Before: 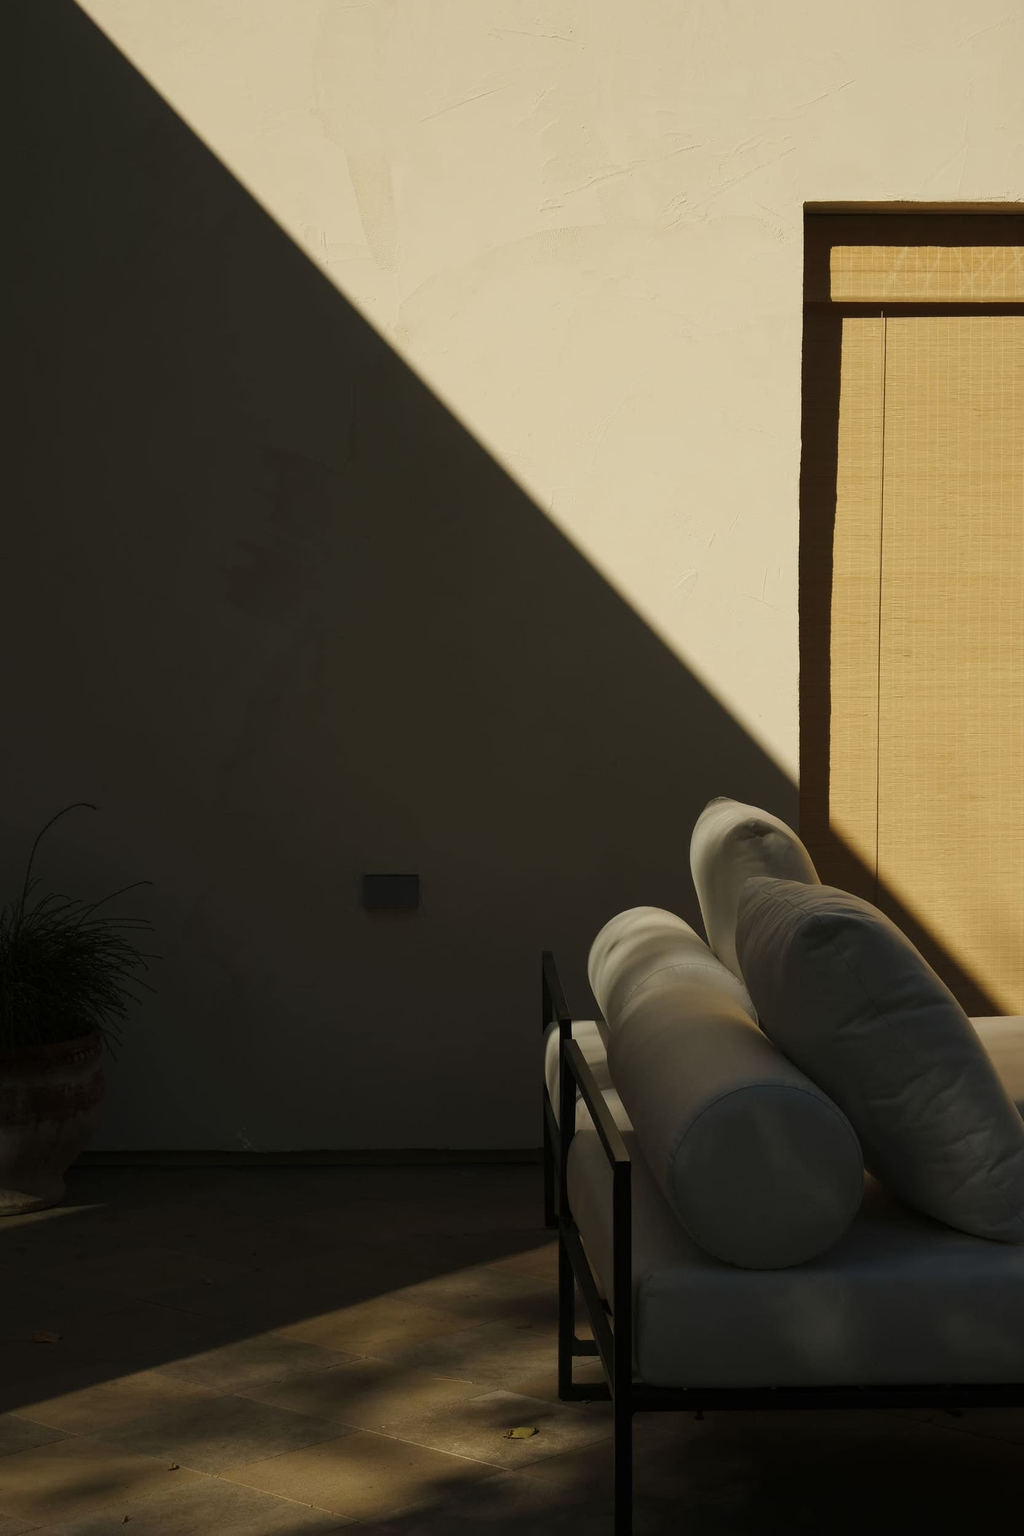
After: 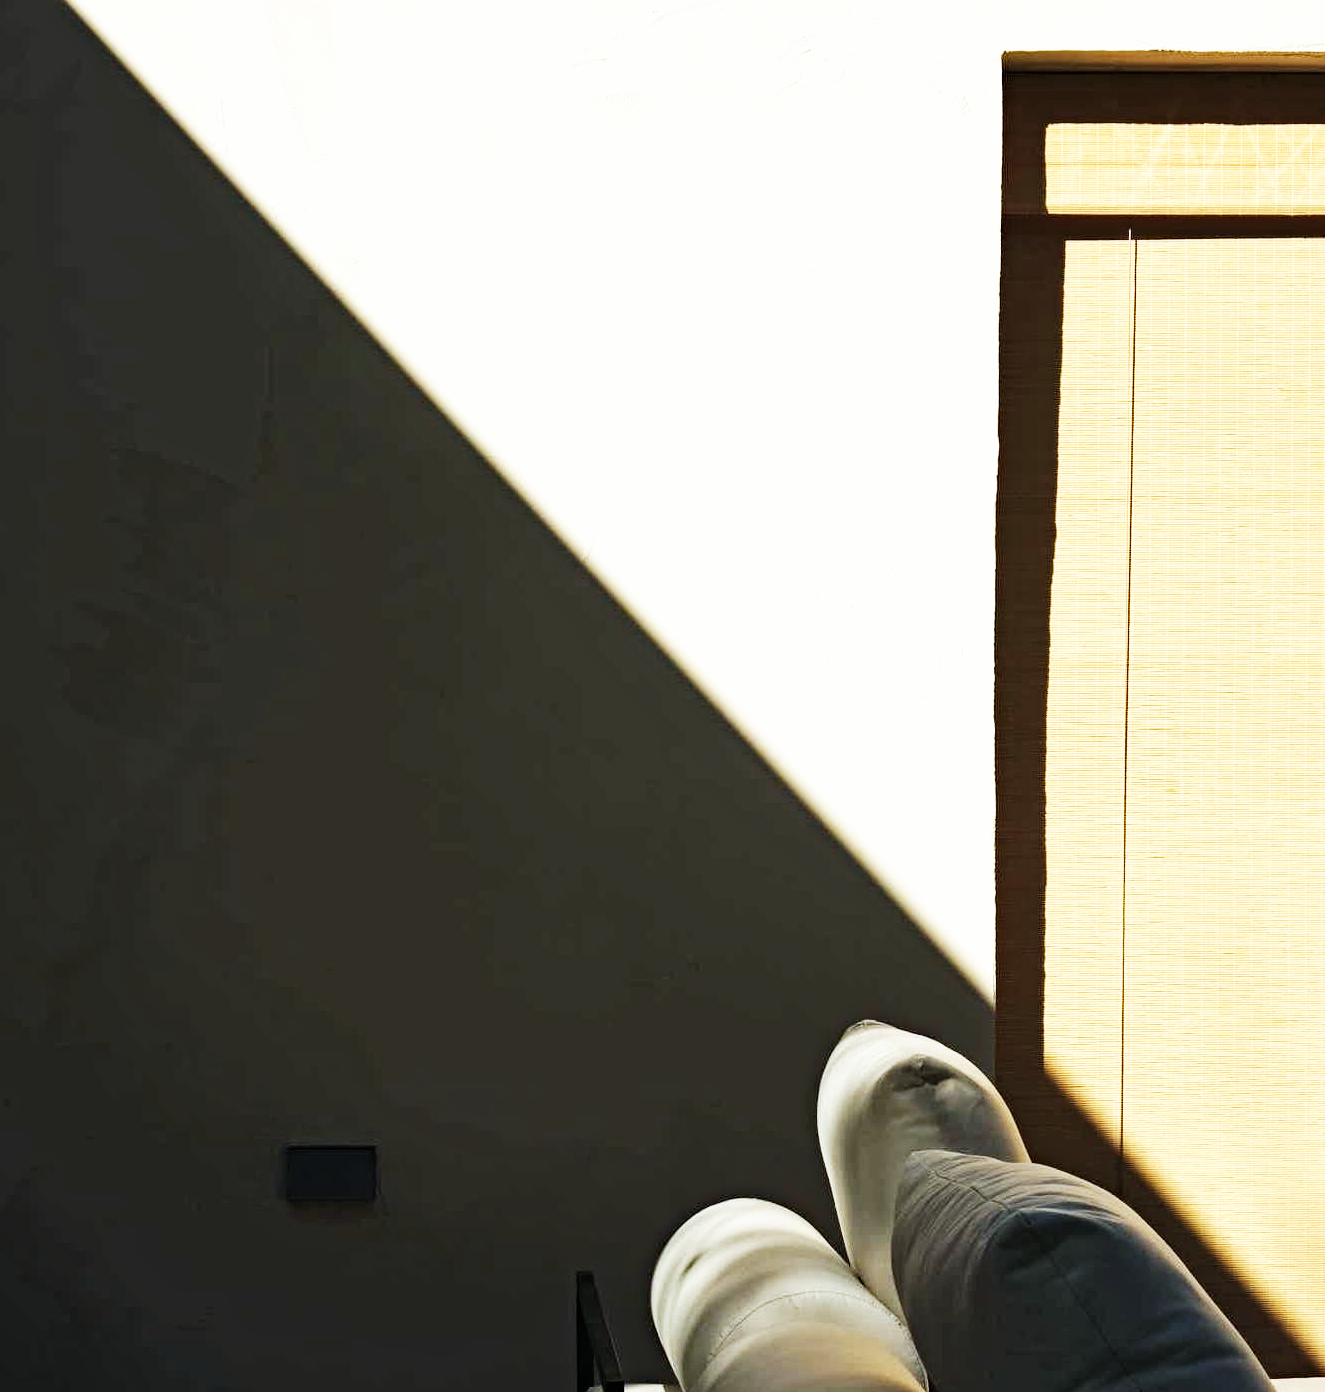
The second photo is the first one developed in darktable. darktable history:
haze removal: compatibility mode true, adaptive false
contrast equalizer: y [[0.5, 0.501, 0.532, 0.538, 0.54, 0.541], [0.5 ×6], [0.5 ×6], [0 ×6], [0 ×6]]
crop: left 18.38%, top 11.092%, right 2.134%, bottom 33.217%
exposure: black level correction 0, exposure 0.5 EV, compensate highlight preservation false
color calibration: x 0.37, y 0.382, temperature 4313.32 K
color contrast: green-magenta contrast 0.84, blue-yellow contrast 0.86
base curve: curves: ch0 [(0, 0) (0.007, 0.004) (0.027, 0.03) (0.046, 0.07) (0.207, 0.54) (0.442, 0.872) (0.673, 0.972) (1, 1)], preserve colors none
